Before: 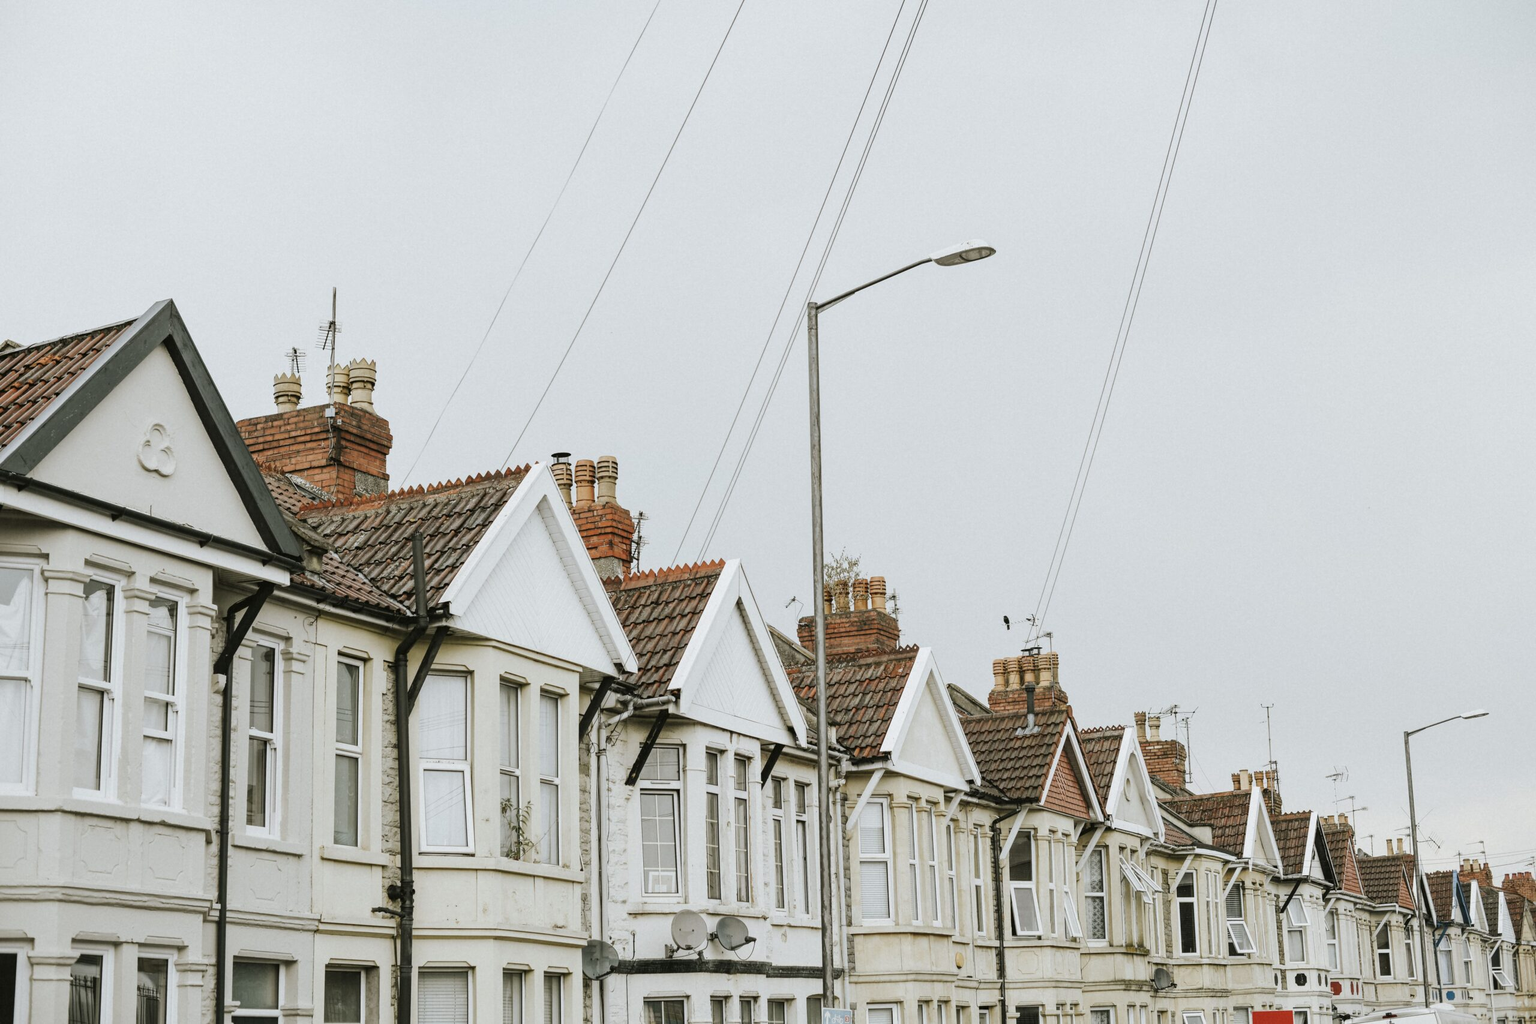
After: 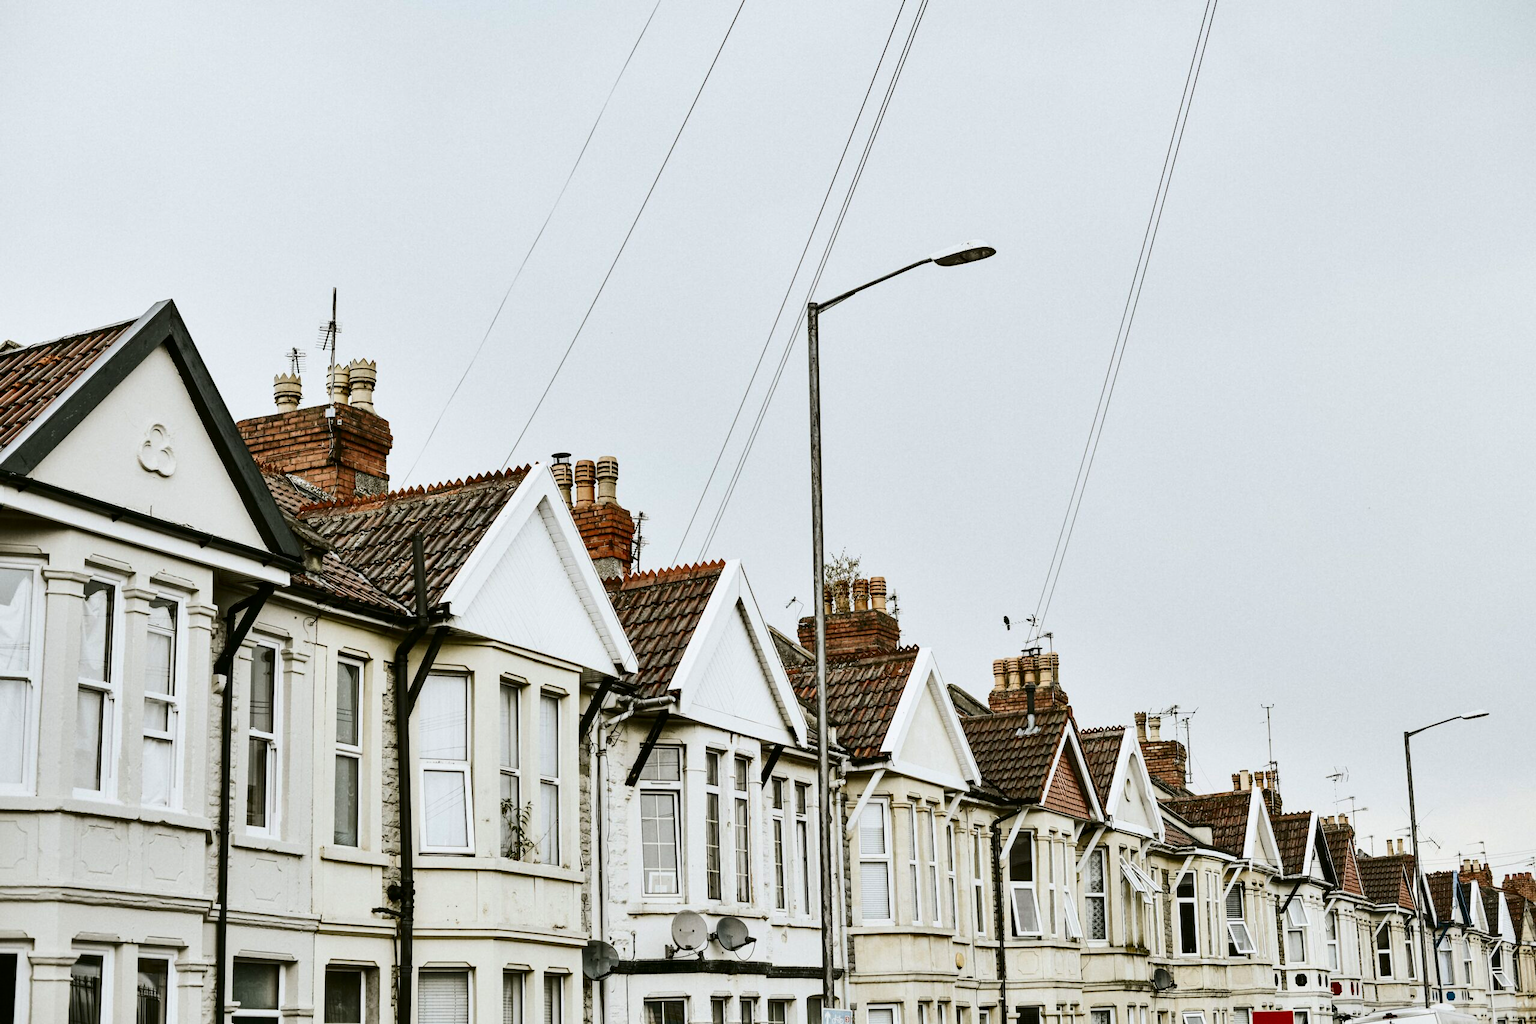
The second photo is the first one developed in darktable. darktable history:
contrast brightness saturation: contrast 0.319, brightness -0.076, saturation 0.169
shadows and highlights: shadows 23.1, highlights -49.09, soften with gaussian
